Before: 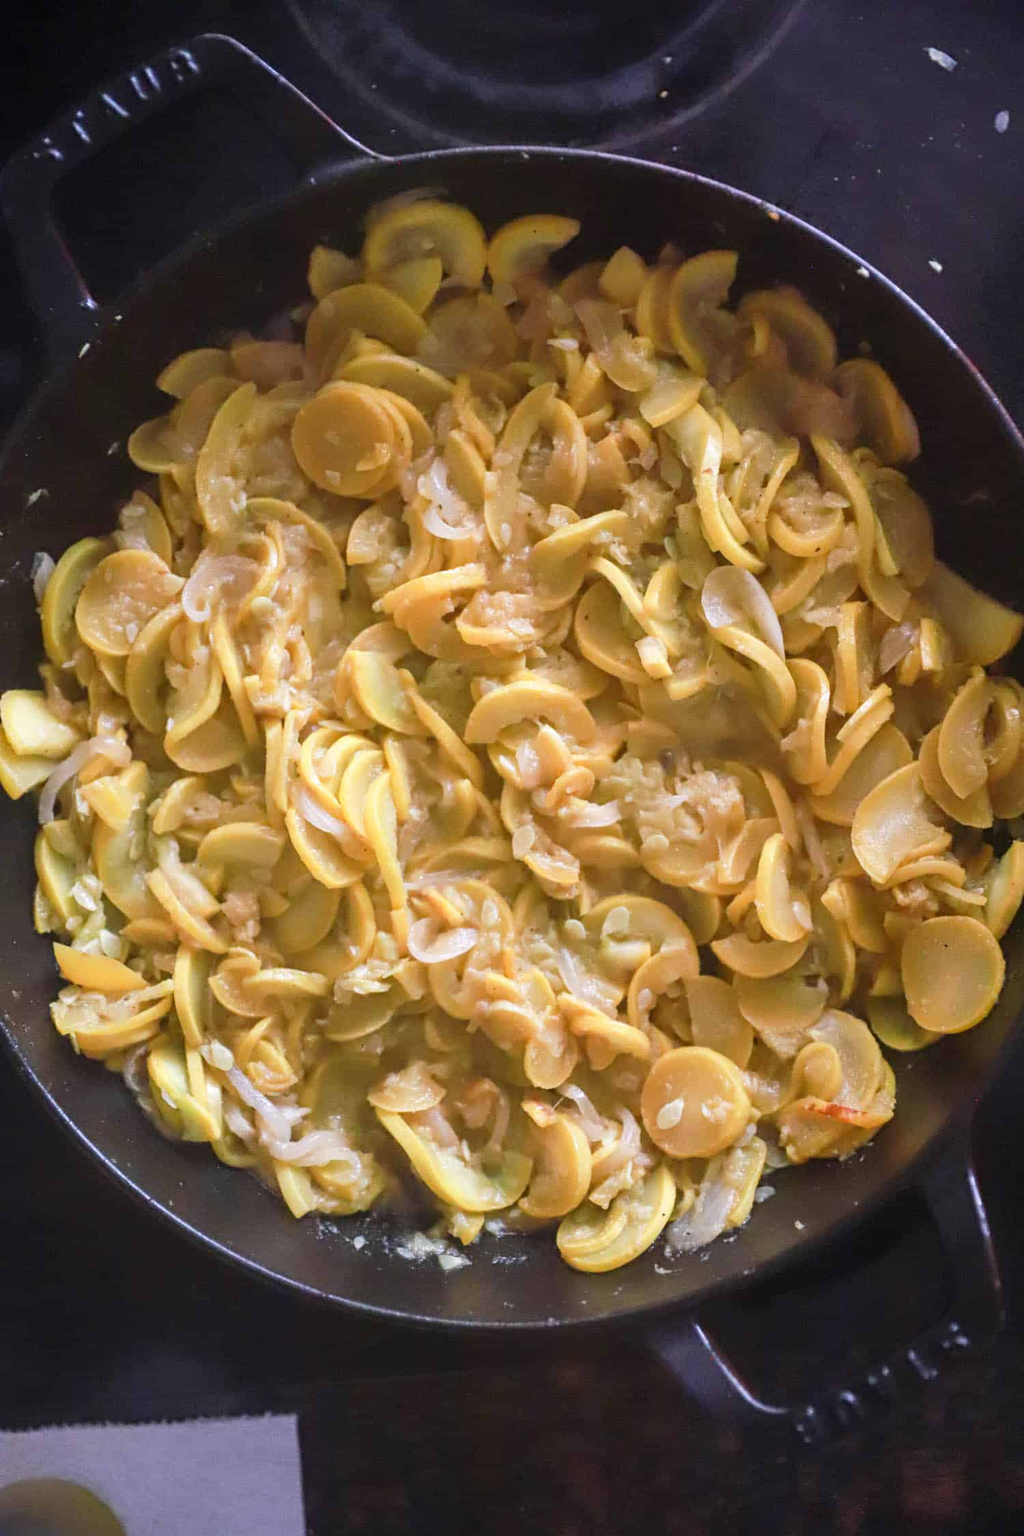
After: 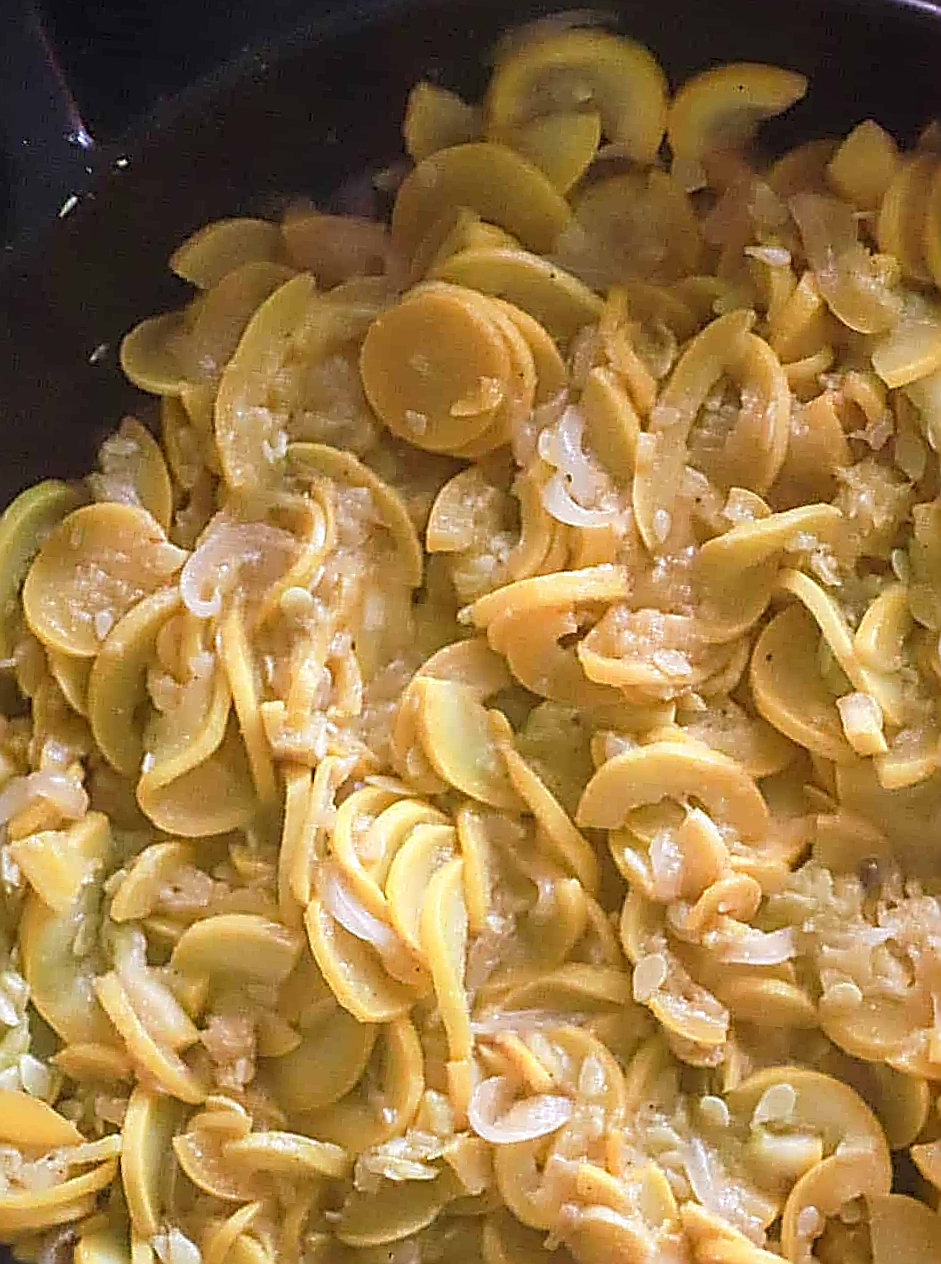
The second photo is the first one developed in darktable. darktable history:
sharpen: amount 1.985
local contrast: on, module defaults
contrast equalizer: y [[0.526, 0.53, 0.532, 0.532, 0.53, 0.525], [0.5 ×6], [0.5 ×6], [0 ×6], [0 ×6]], mix -0.993
crop and rotate: angle -4.75°, left 2.031%, top 6.8%, right 27.592%, bottom 30.181%
